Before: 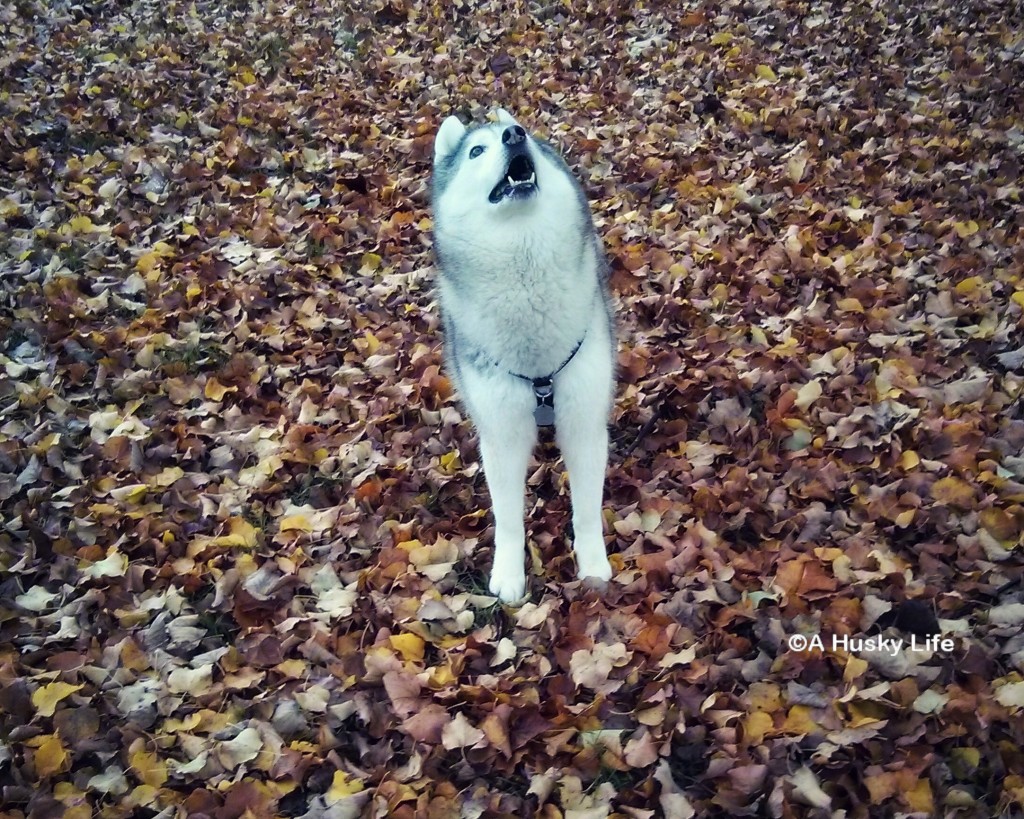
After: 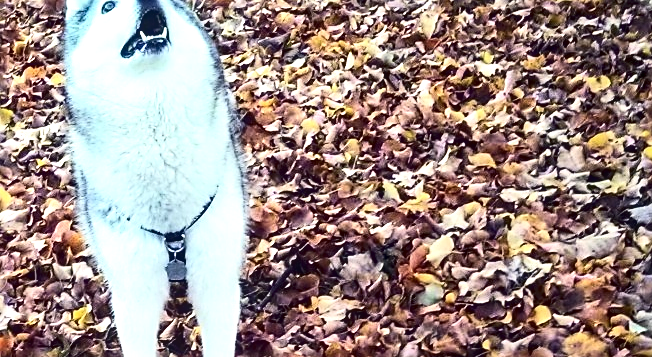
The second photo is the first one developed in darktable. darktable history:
exposure: black level correction 0.001, exposure 1 EV, compensate exposure bias true, compensate highlight preservation false
sharpen: radius 2.578, amount 0.693
local contrast: on, module defaults
crop: left 36.003%, top 17.799%, right 0.303%, bottom 38.504%
contrast brightness saturation: contrast 0.294
